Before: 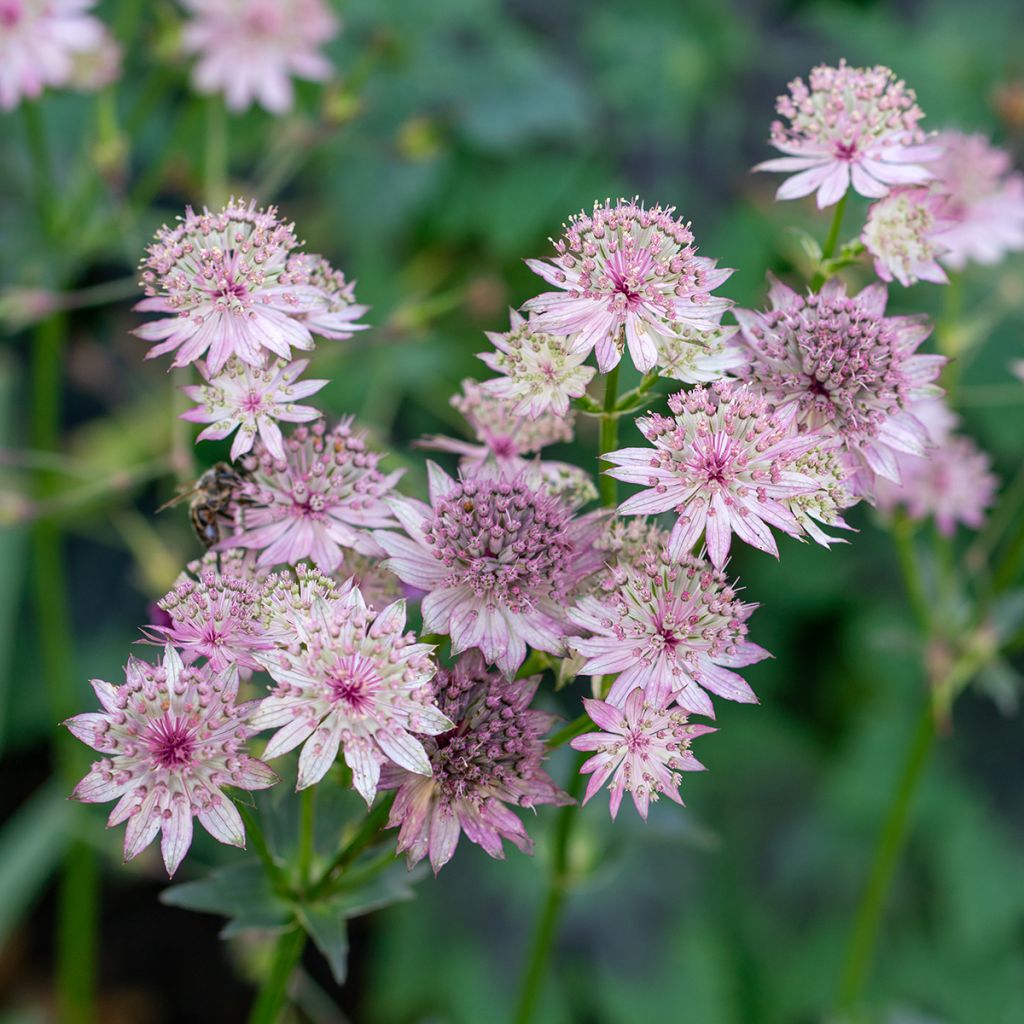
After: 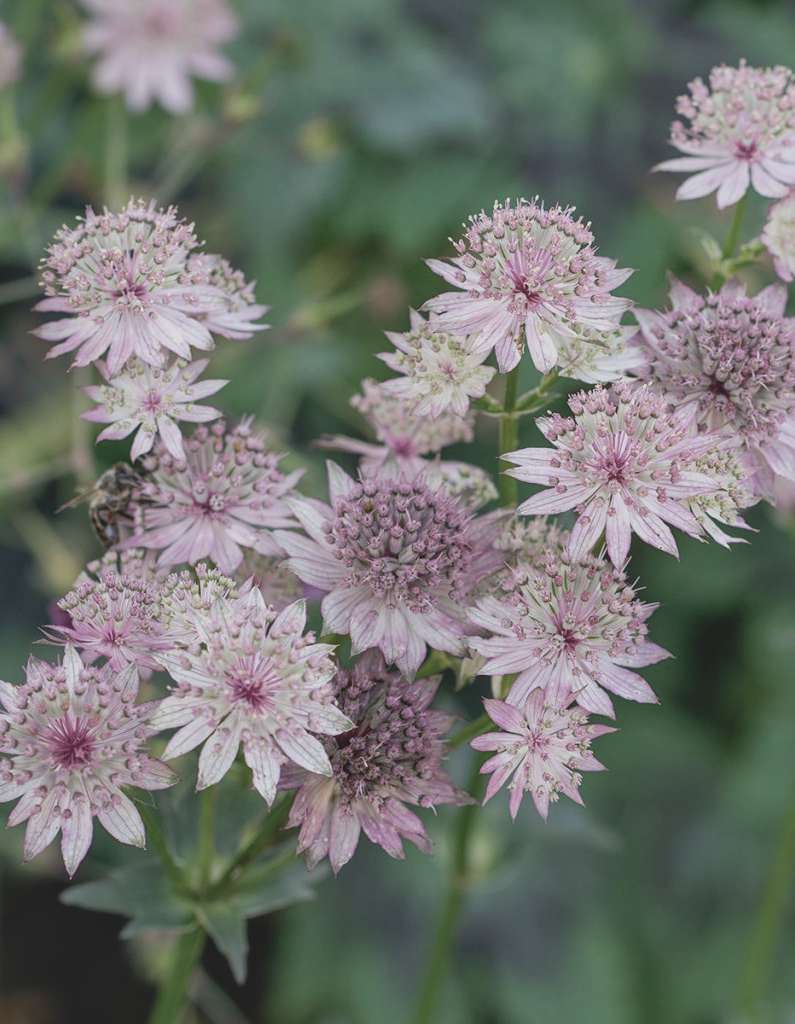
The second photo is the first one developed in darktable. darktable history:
contrast brightness saturation: contrast -0.262, saturation -0.444
local contrast: mode bilateral grid, contrast 19, coarseness 49, detail 119%, midtone range 0.2
crop: left 9.853%, right 12.453%
